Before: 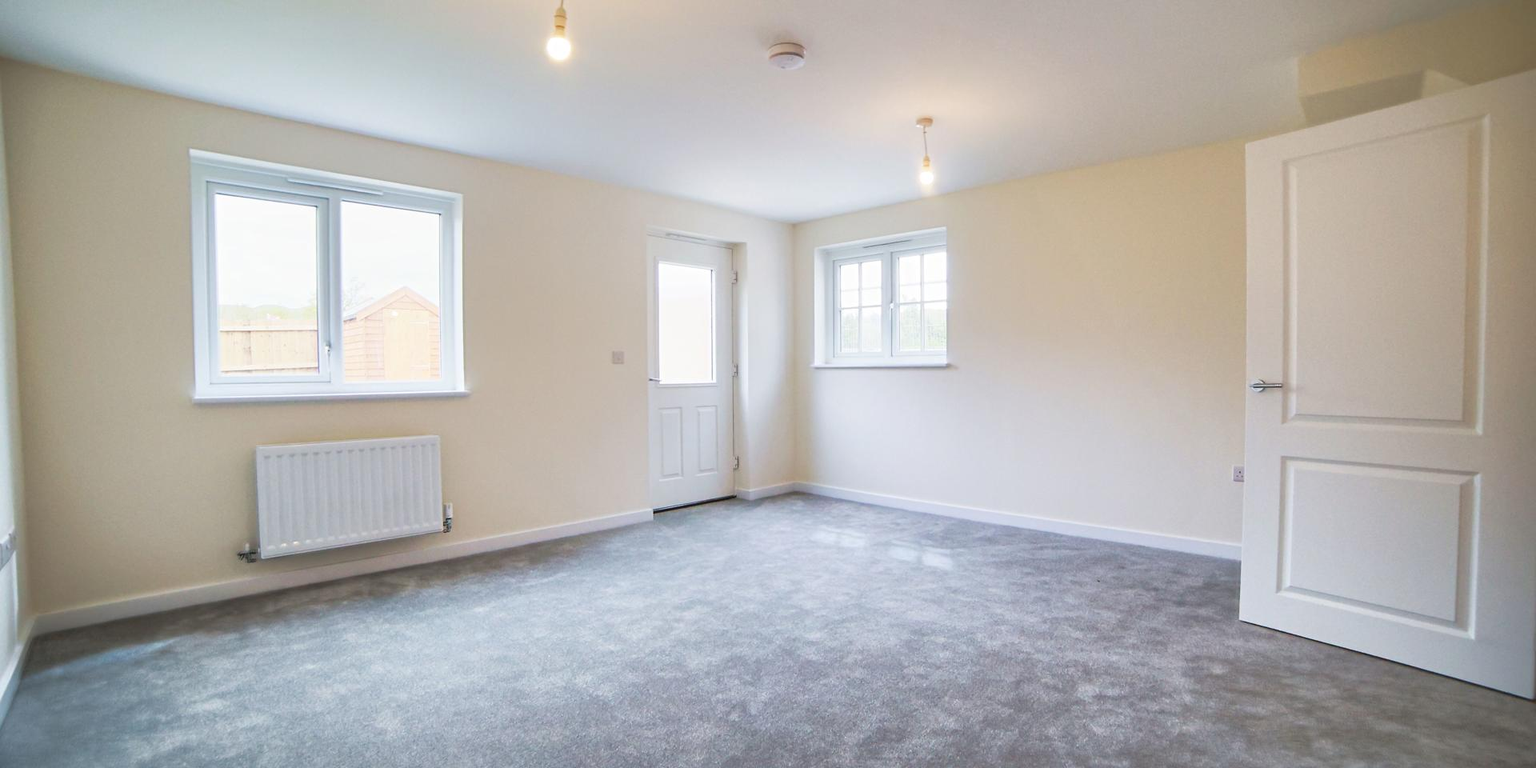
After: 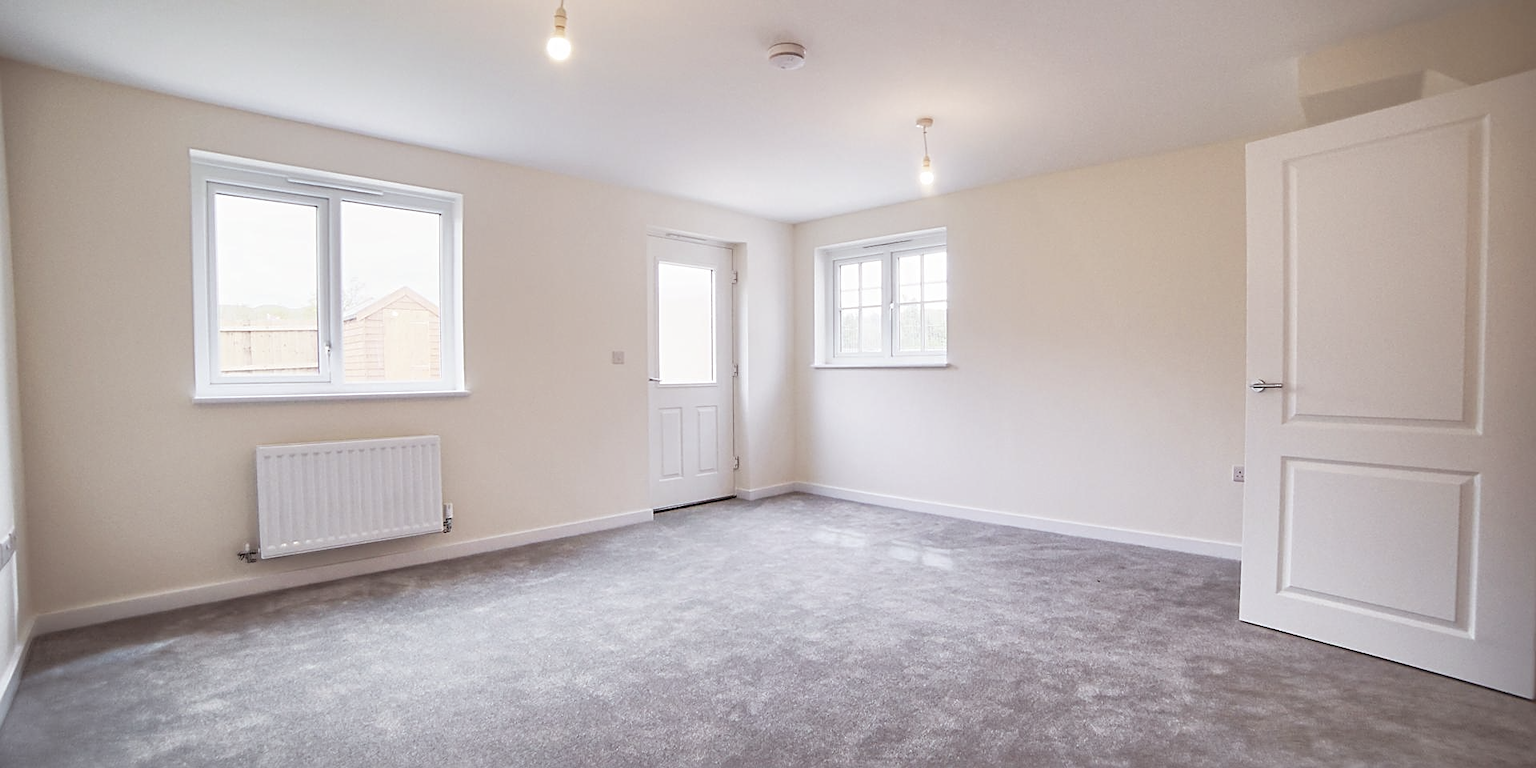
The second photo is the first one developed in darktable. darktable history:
sharpen: on, module defaults
color correction: saturation 0.57
rgb levels: mode RGB, independent channels, levels [[0, 0.474, 1], [0, 0.5, 1], [0, 0.5, 1]]
